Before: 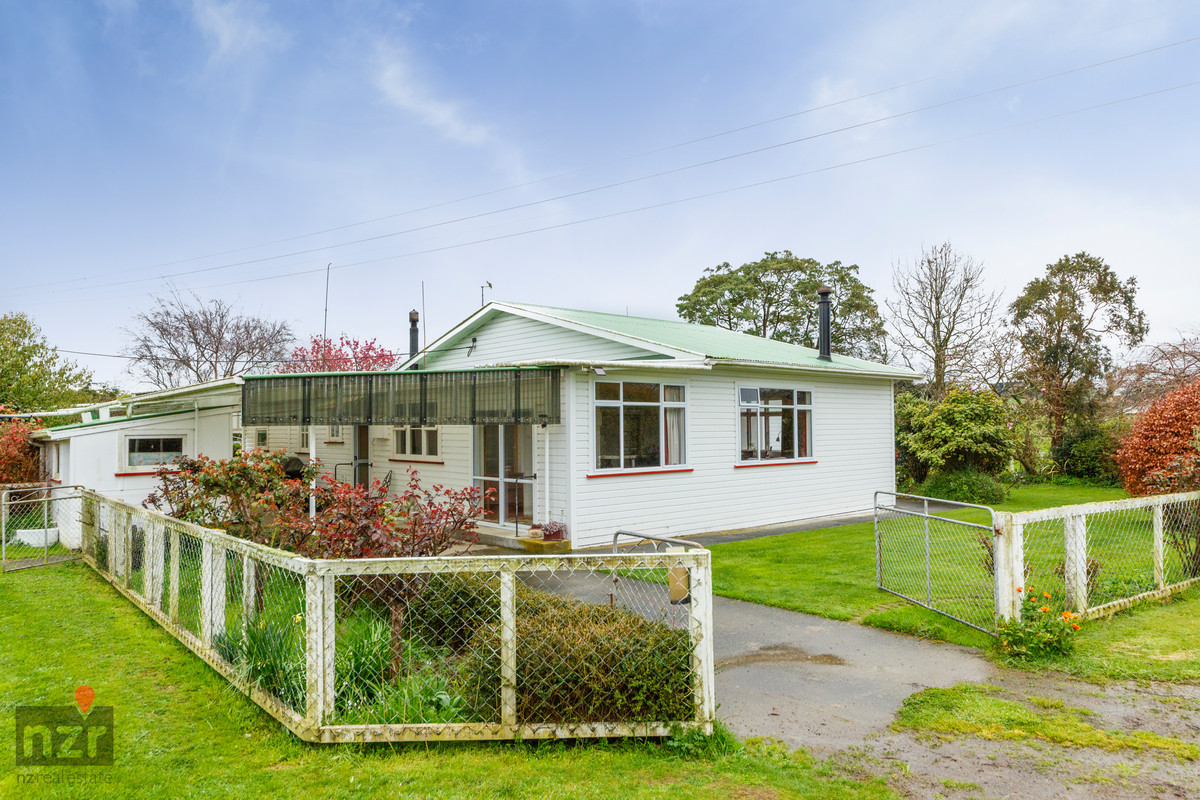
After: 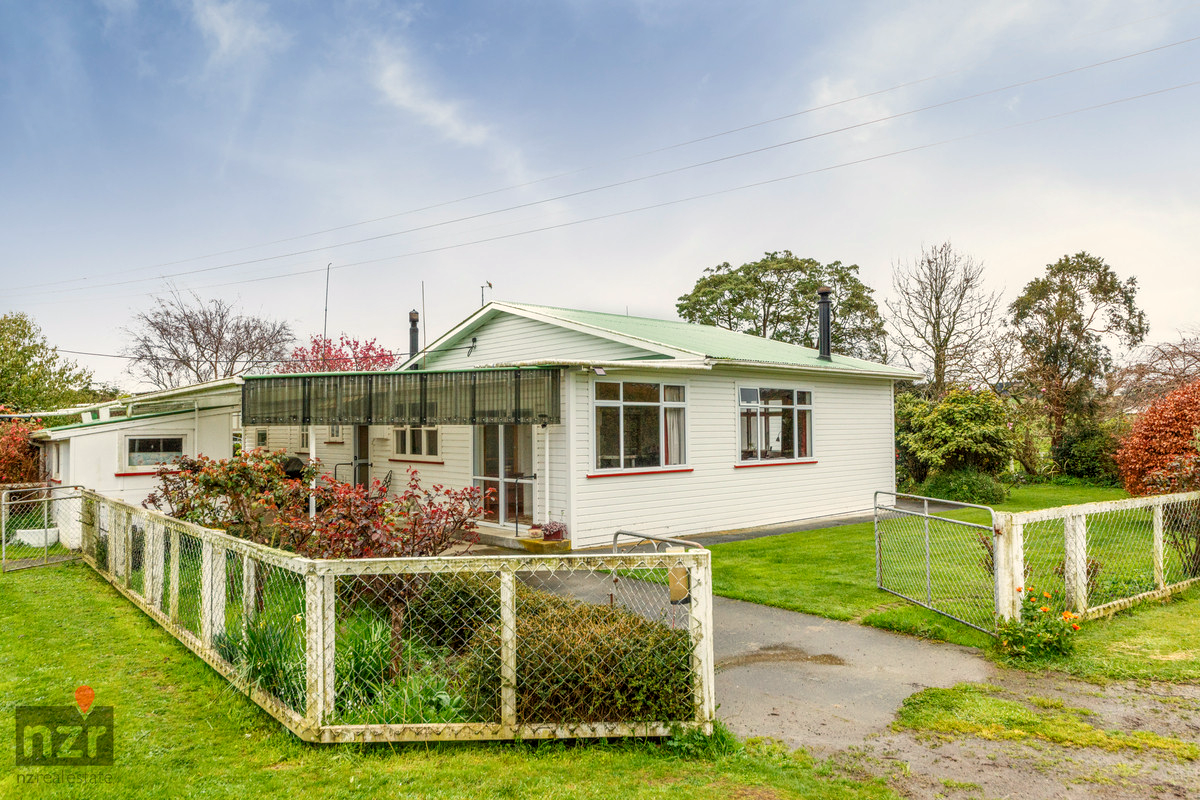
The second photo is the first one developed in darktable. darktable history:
white balance: red 1.045, blue 0.932
local contrast: on, module defaults
